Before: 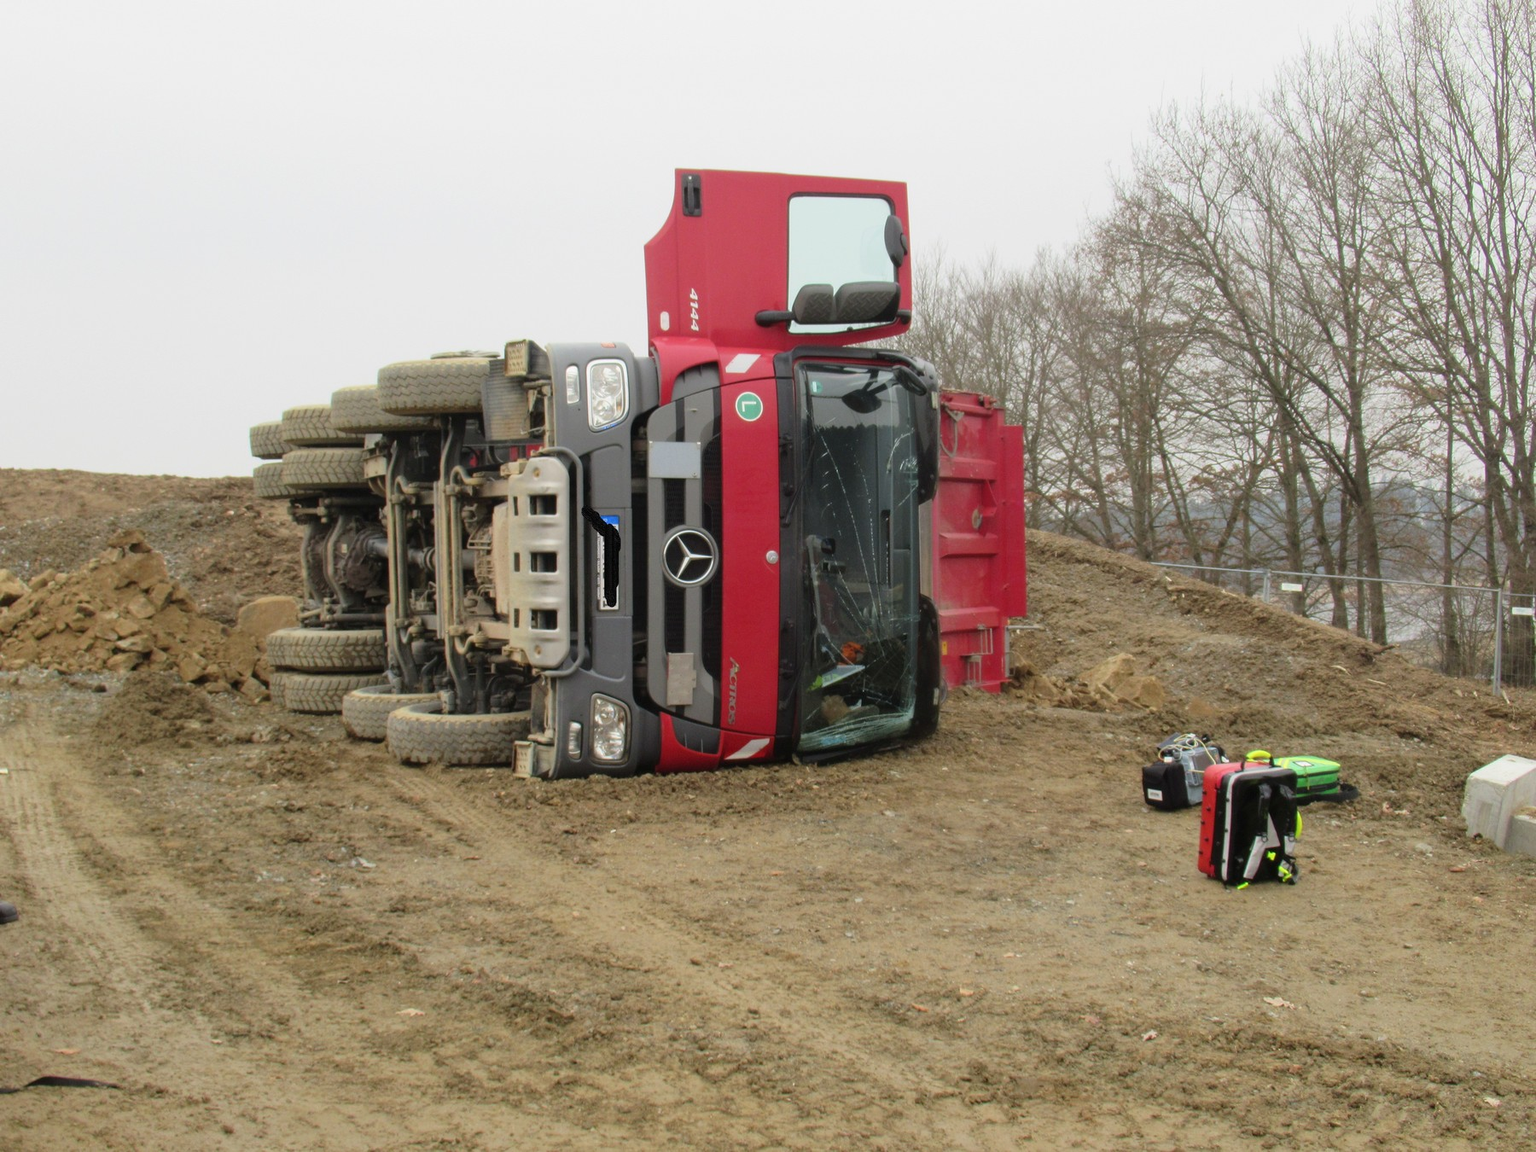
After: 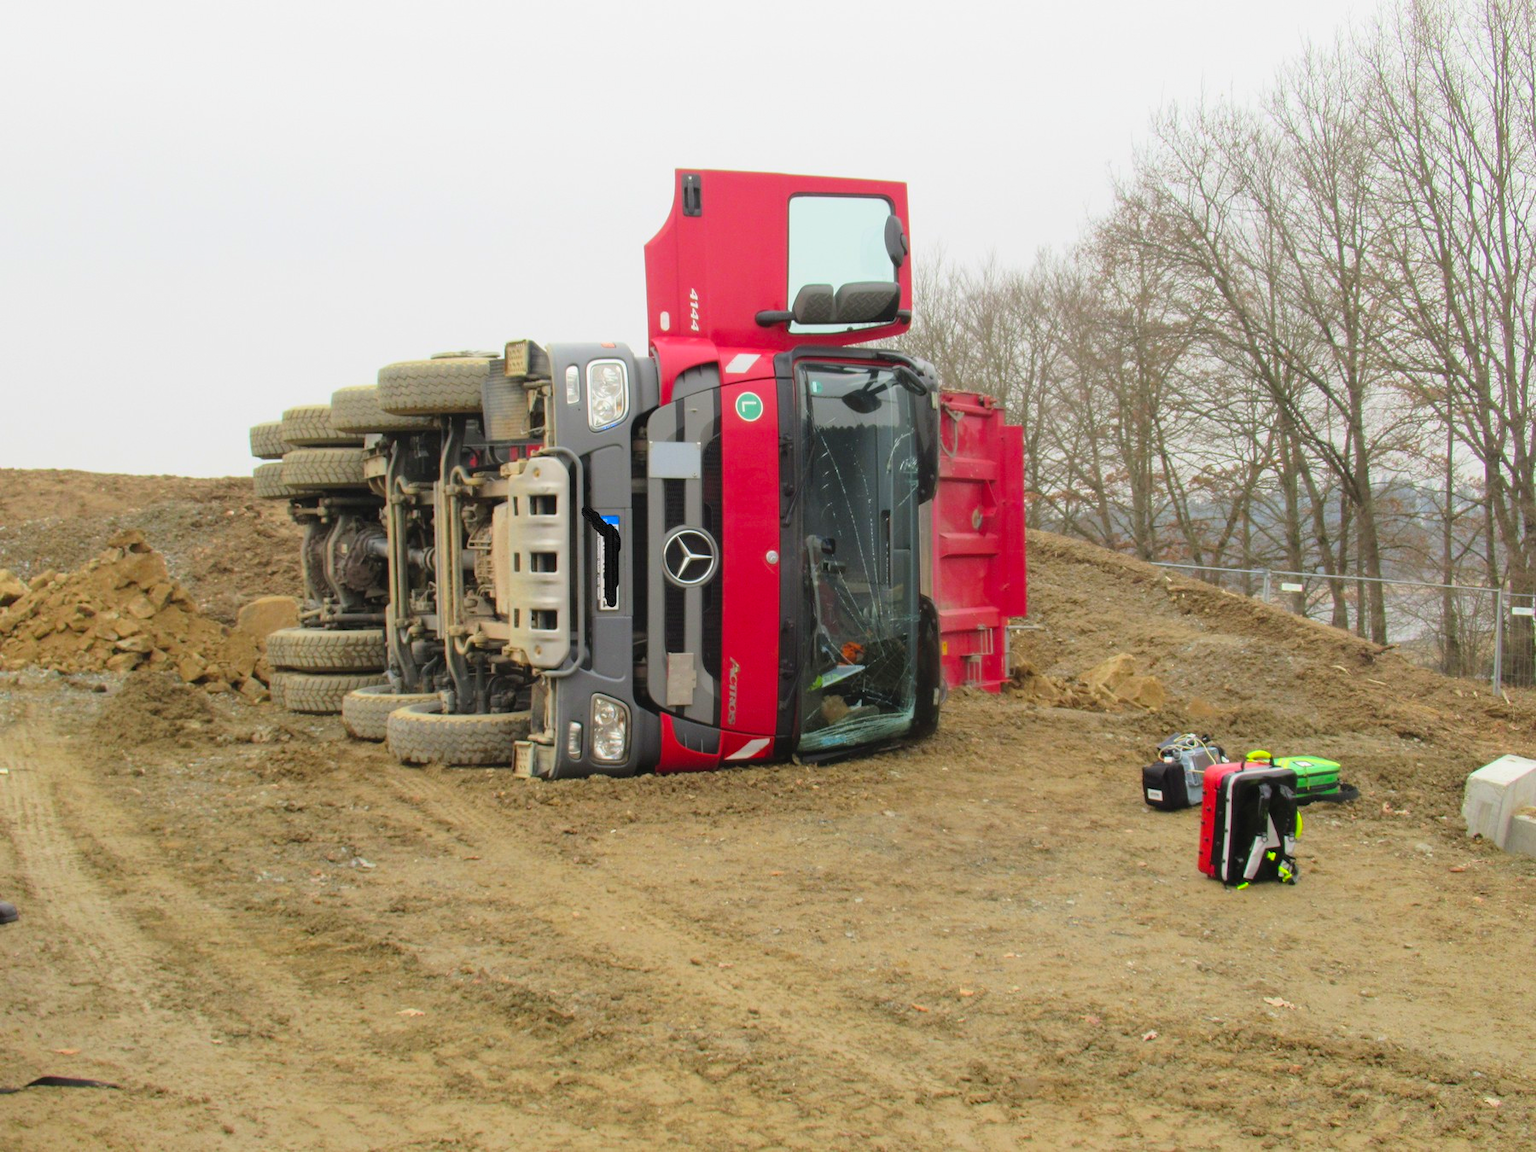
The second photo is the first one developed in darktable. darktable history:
contrast brightness saturation: brightness 0.09, saturation 0.19
color balance rgb: perceptual saturation grading › global saturation 10%, global vibrance 10%
